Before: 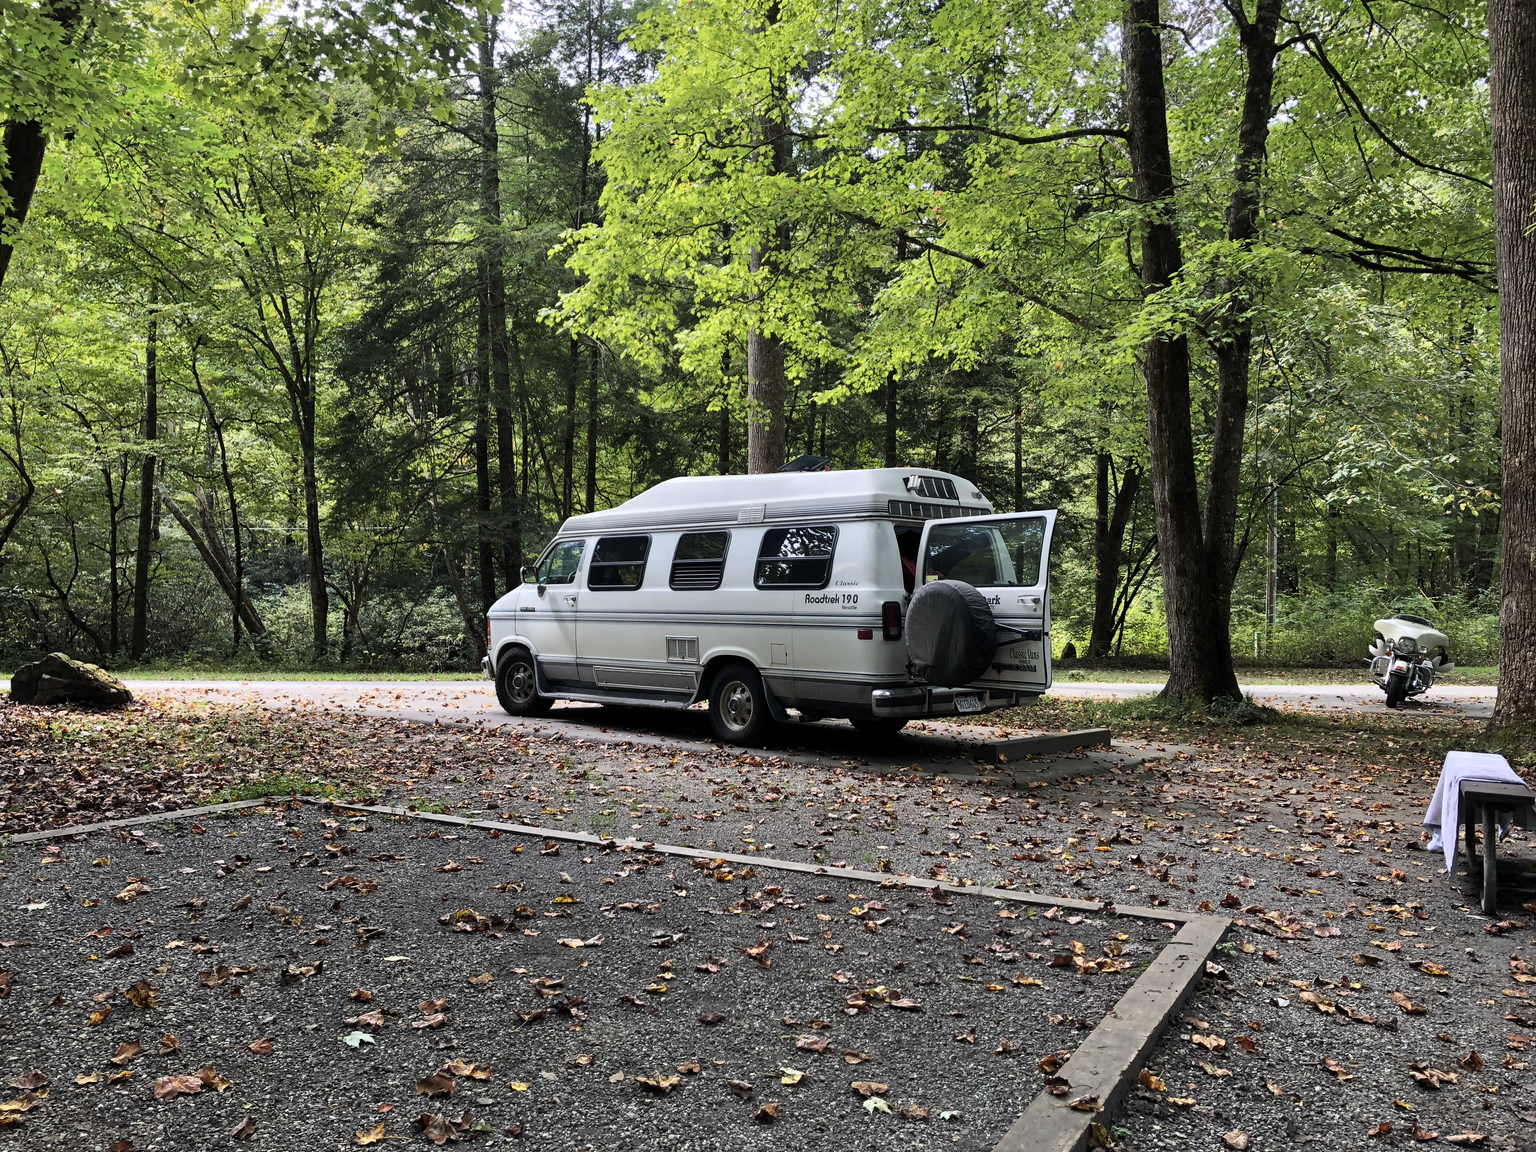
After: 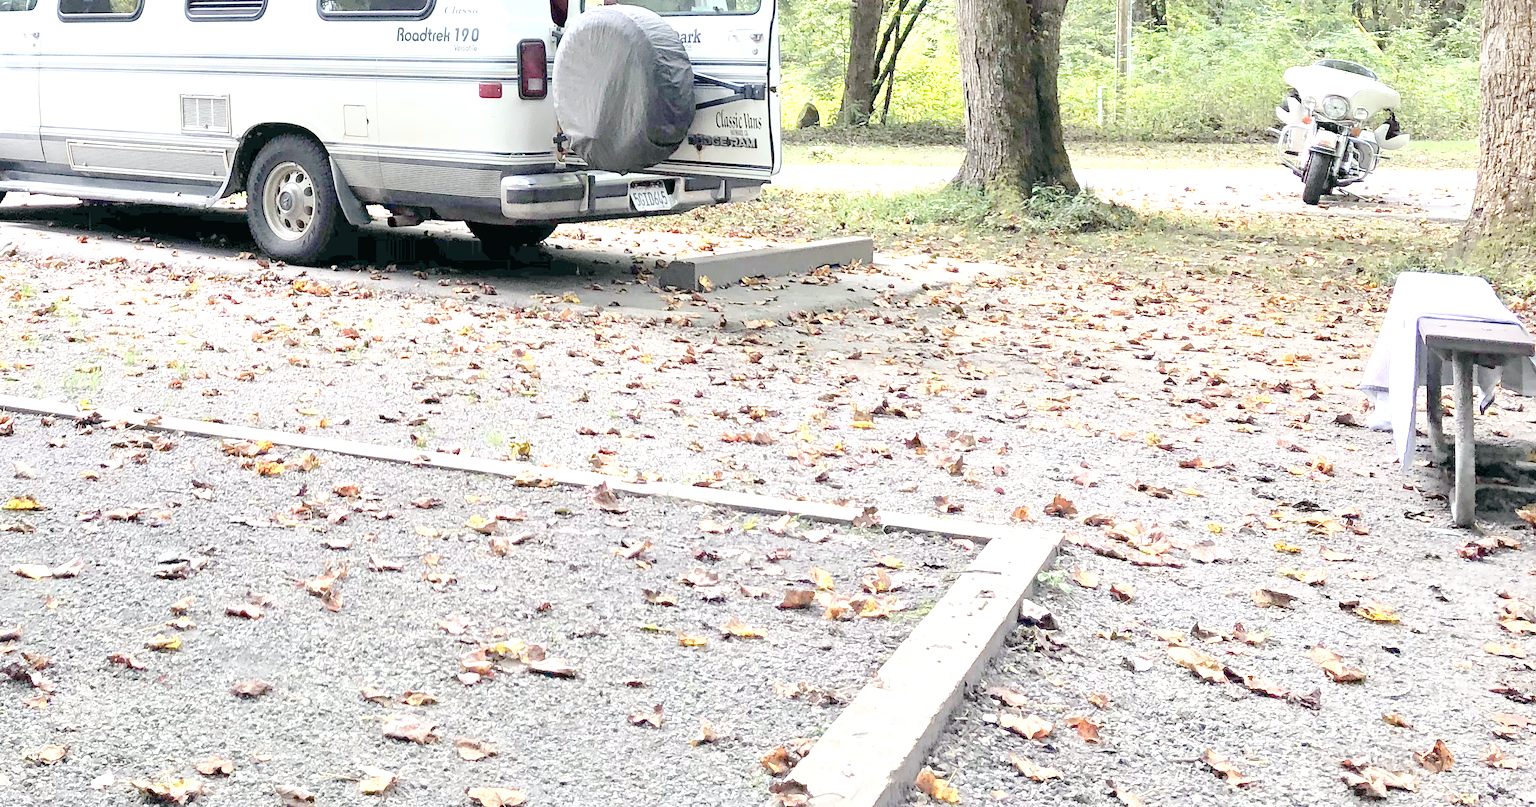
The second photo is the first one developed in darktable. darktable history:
exposure: exposure 0.814 EV, compensate exposure bias true, compensate highlight preservation false
contrast brightness saturation: contrast 0.196, brightness 0.167, saturation 0.223
crop and rotate: left 35.883%, top 50.071%, bottom 4.971%
